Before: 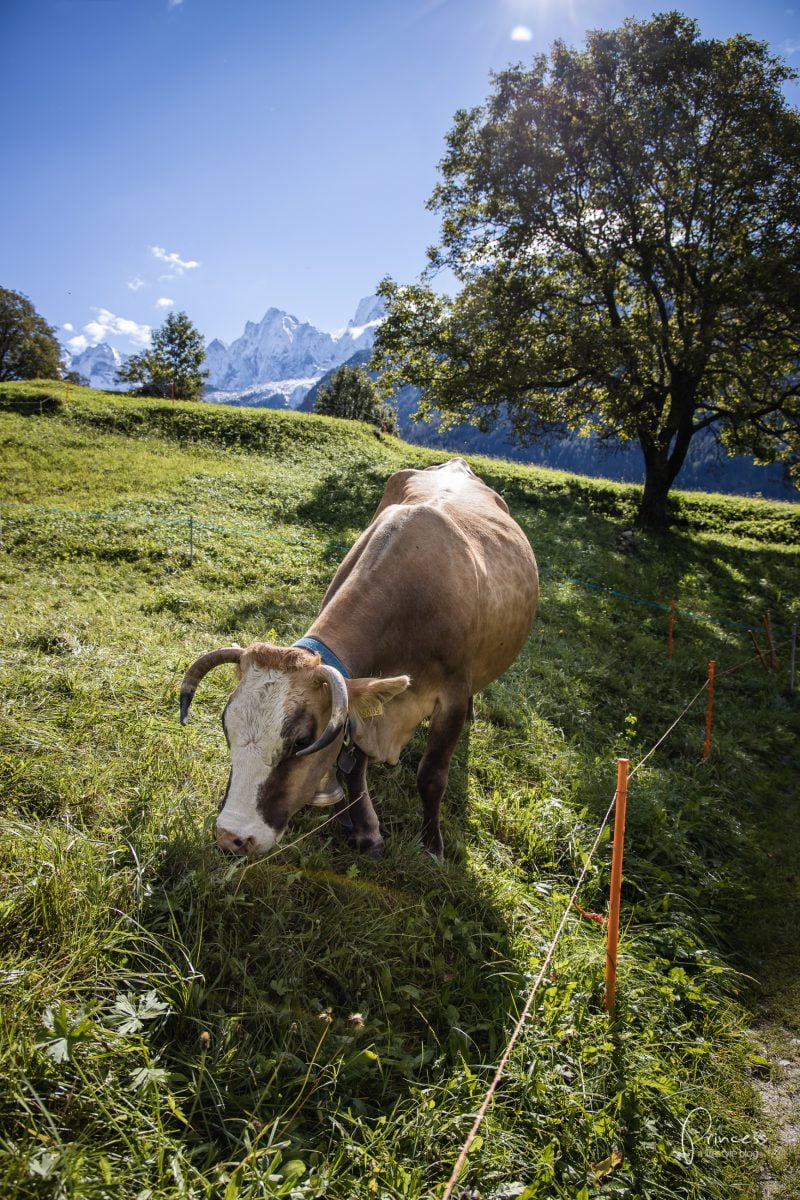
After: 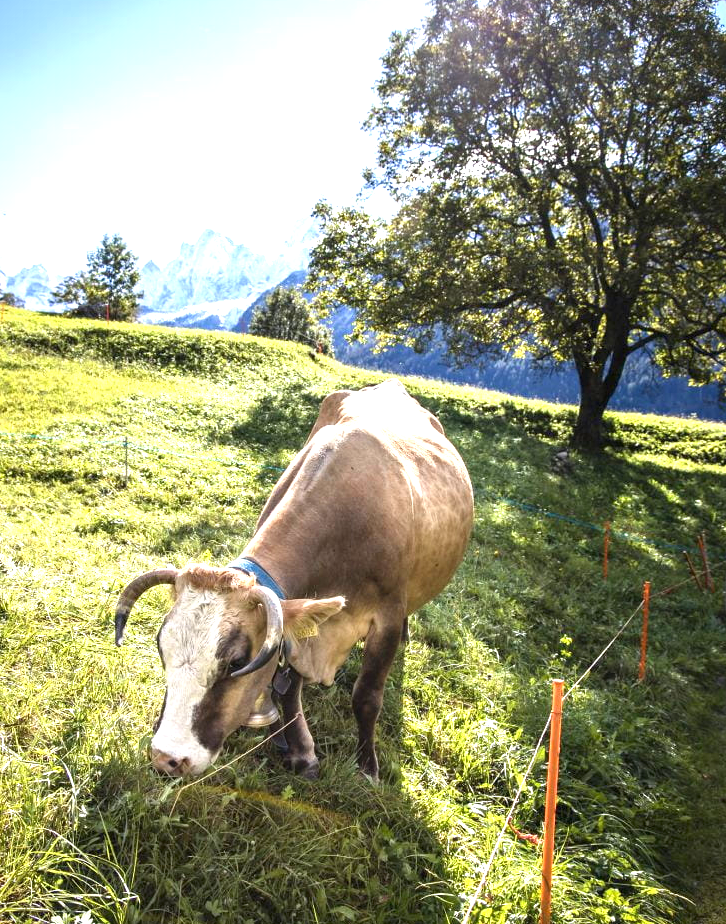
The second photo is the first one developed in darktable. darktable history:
exposure: exposure 1.5 EV, compensate highlight preservation false
crop: left 8.155%, top 6.611%, bottom 15.385%
